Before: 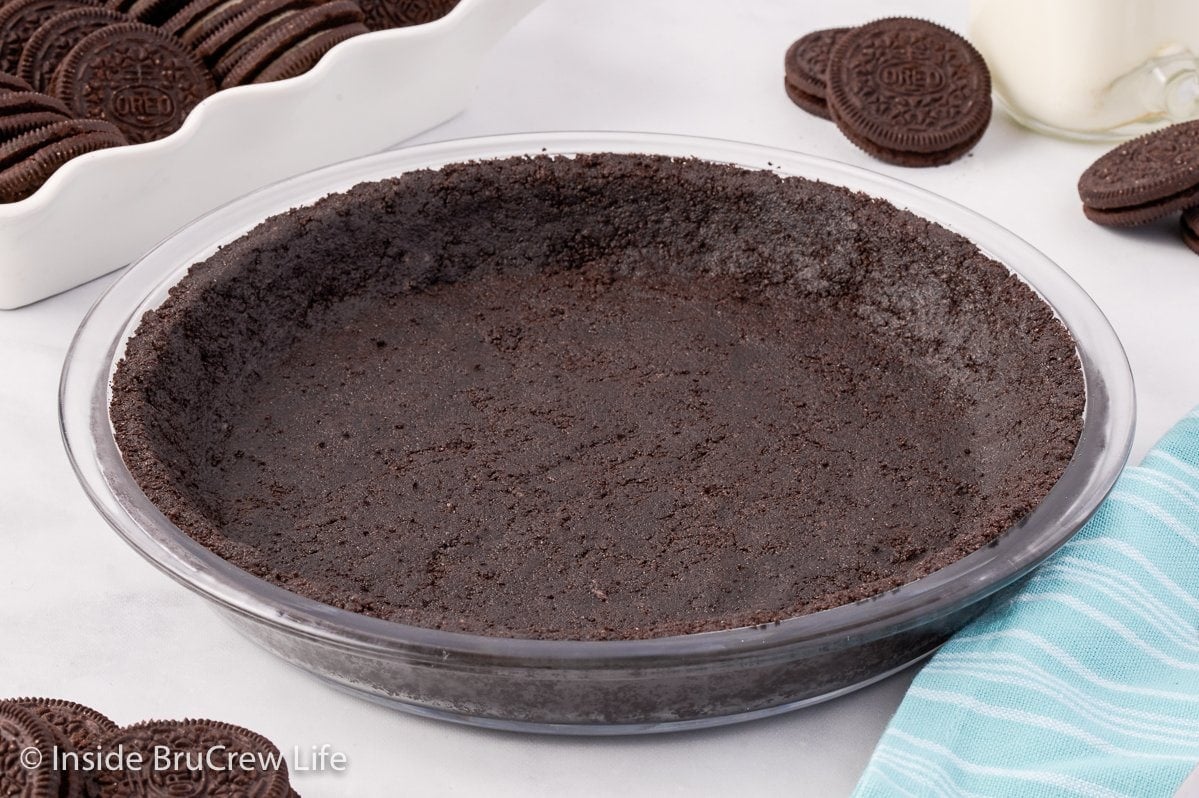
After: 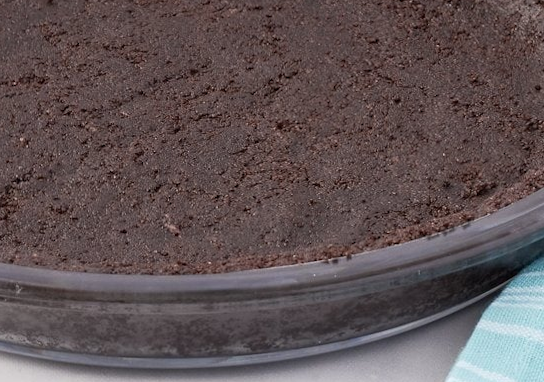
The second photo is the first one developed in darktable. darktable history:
crop: left 35.976%, top 45.819%, right 18.162%, bottom 5.807%
rotate and perspective: rotation 0.174°, lens shift (vertical) 0.013, lens shift (horizontal) 0.019, shear 0.001, automatic cropping original format, crop left 0.007, crop right 0.991, crop top 0.016, crop bottom 0.997
